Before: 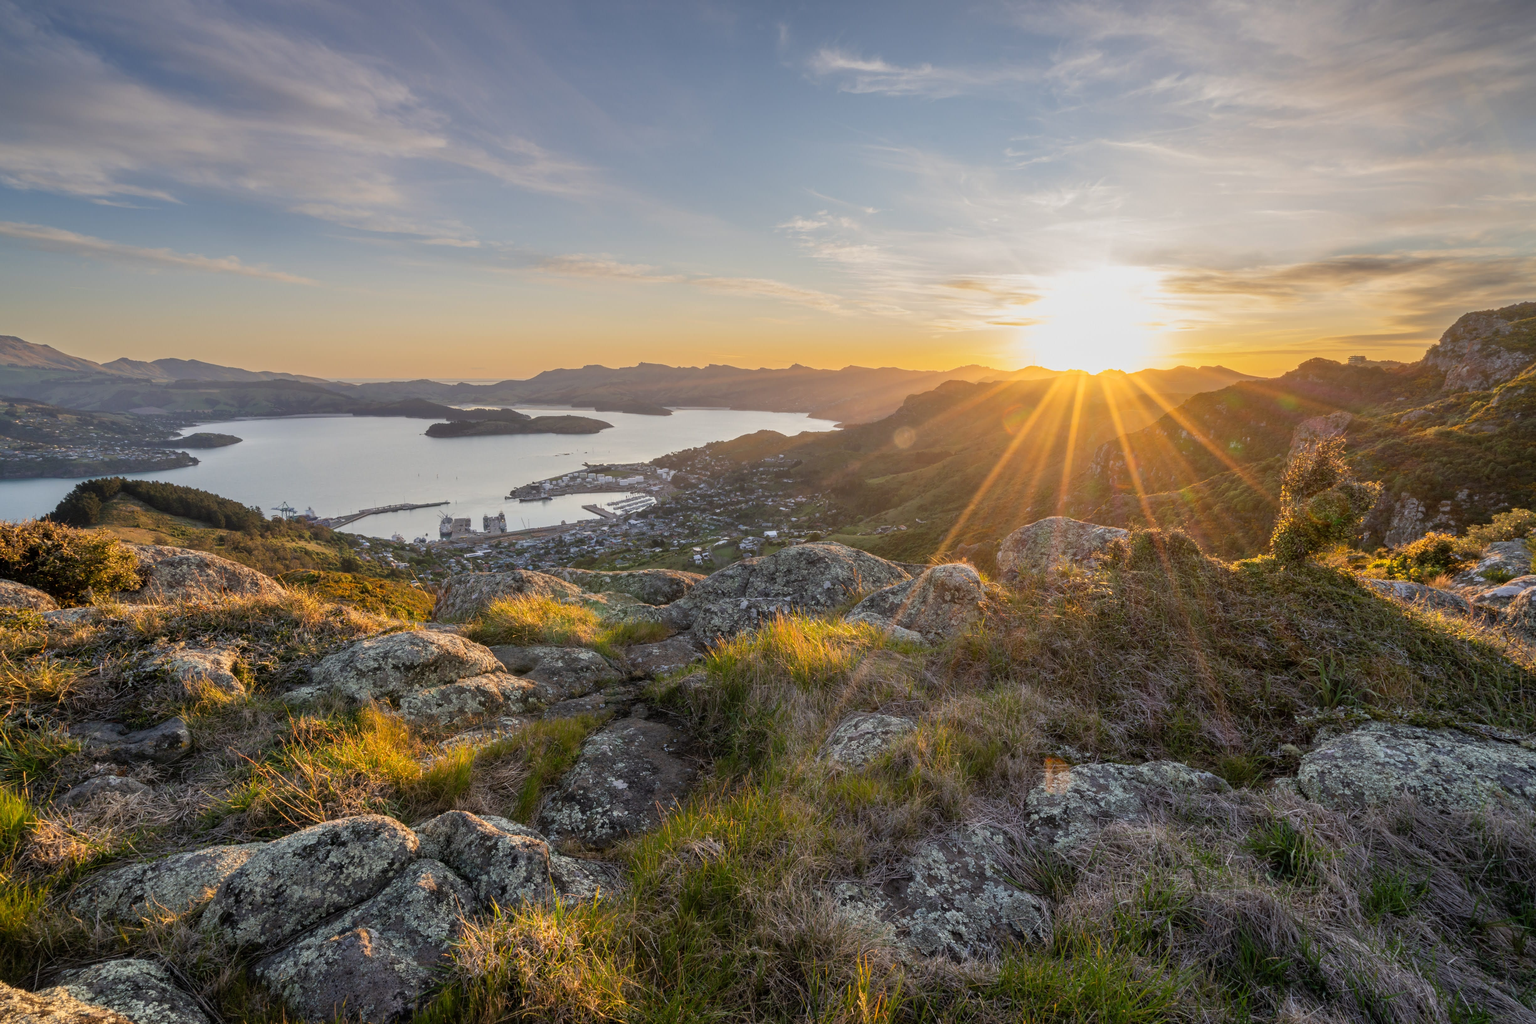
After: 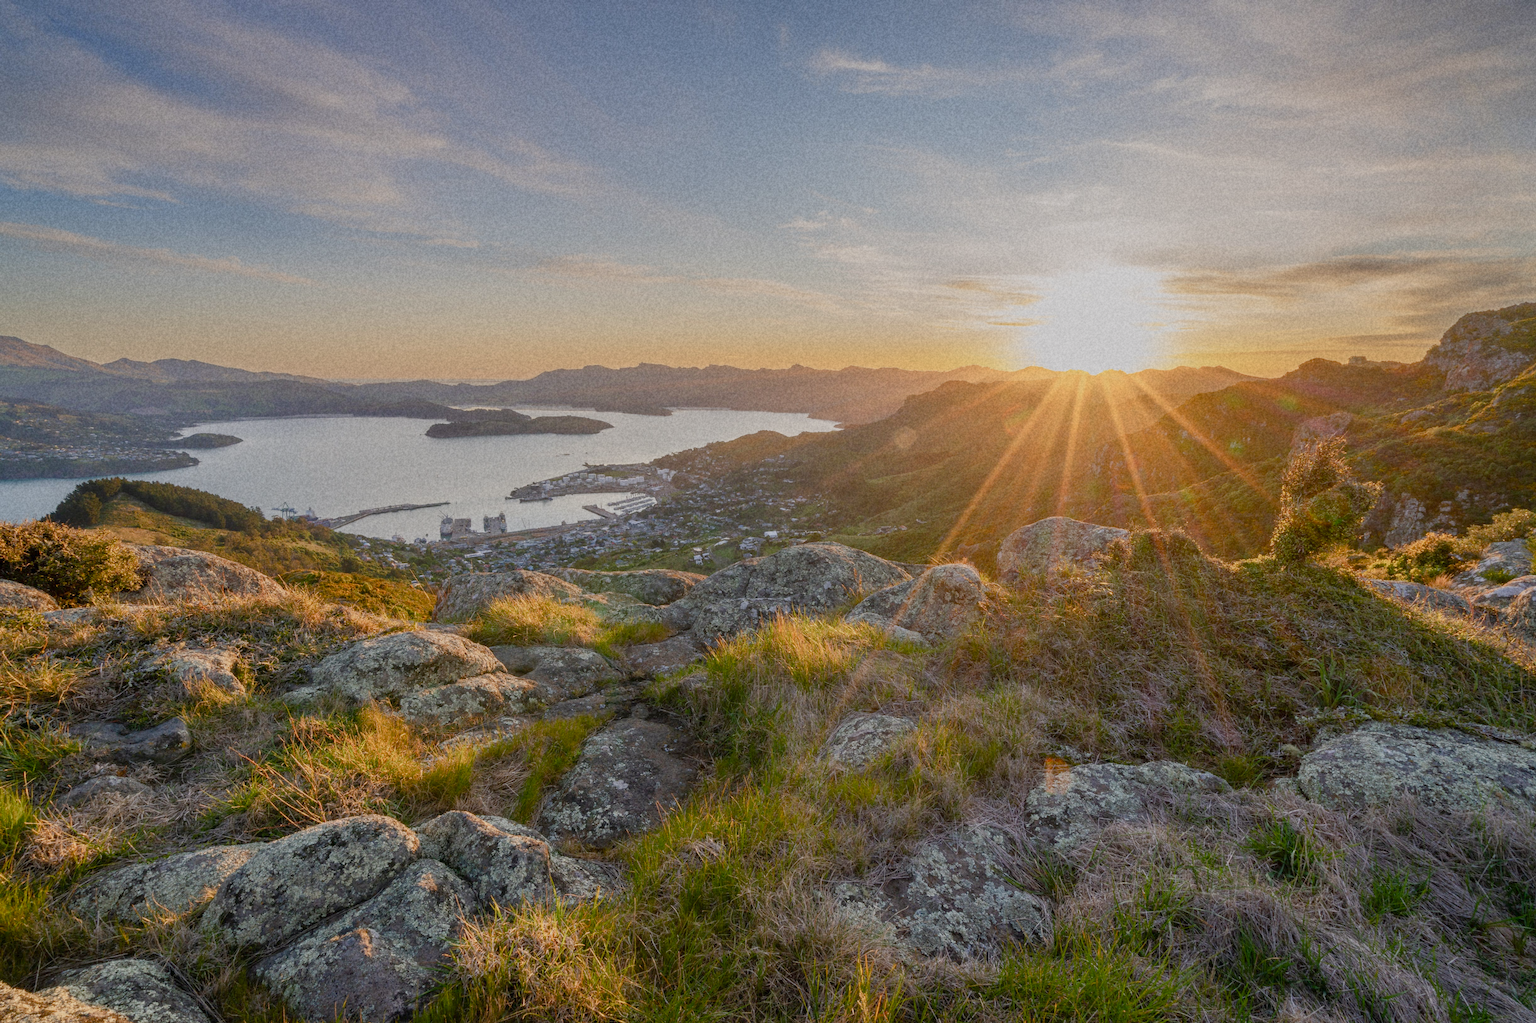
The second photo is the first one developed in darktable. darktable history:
color balance rgb: shadows lift › chroma 1%, shadows lift › hue 113°, highlights gain › chroma 0.2%, highlights gain › hue 333°, perceptual saturation grading › global saturation 20%, perceptual saturation grading › highlights -50%, perceptual saturation grading › shadows 25%, contrast -20%
grain: coarseness 22.88 ISO
